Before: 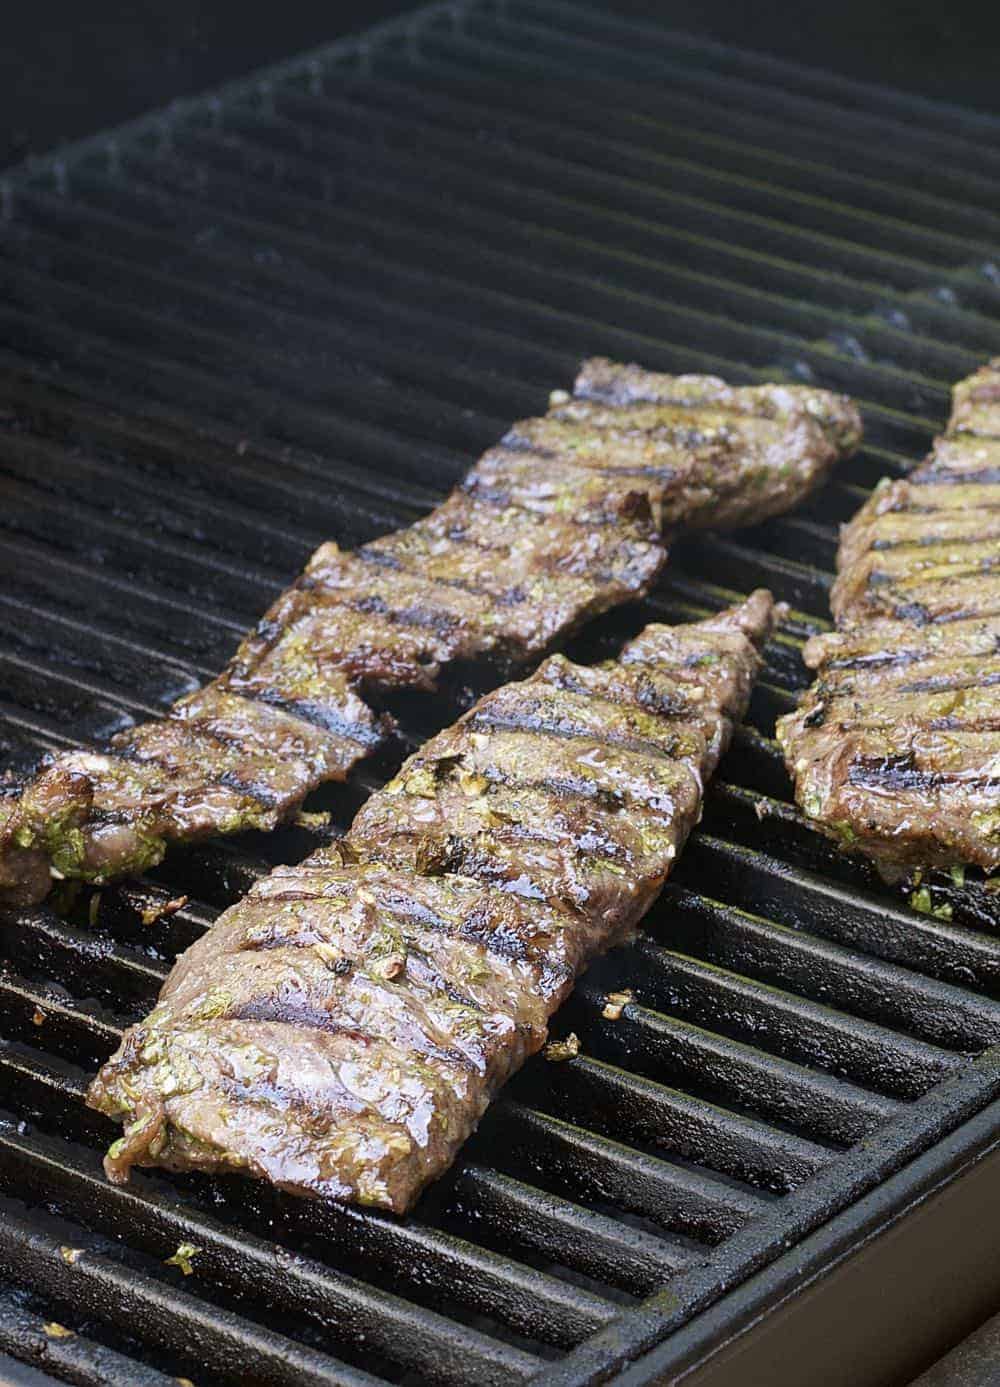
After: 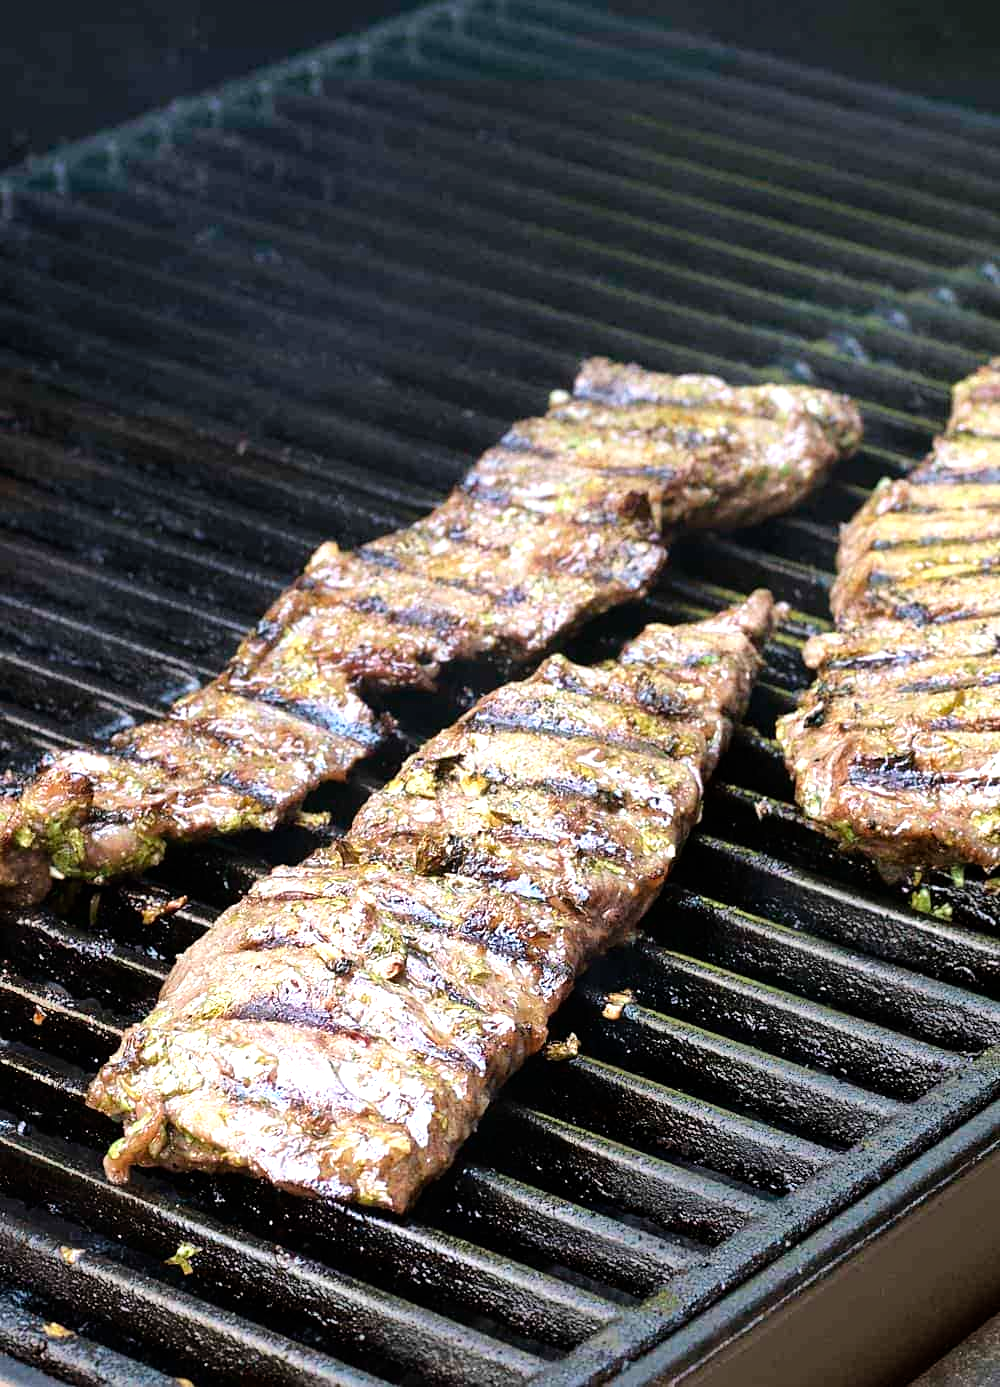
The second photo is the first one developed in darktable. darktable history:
tone equalizer: -8 EV -0.783 EV, -7 EV -0.693 EV, -6 EV -0.578 EV, -5 EV -0.371 EV, -3 EV 0.378 EV, -2 EV 0.6 EV, -1 EV 0.675 EV, +0 EV 0.76 EV
shadows and highlights: soften with gaussian
